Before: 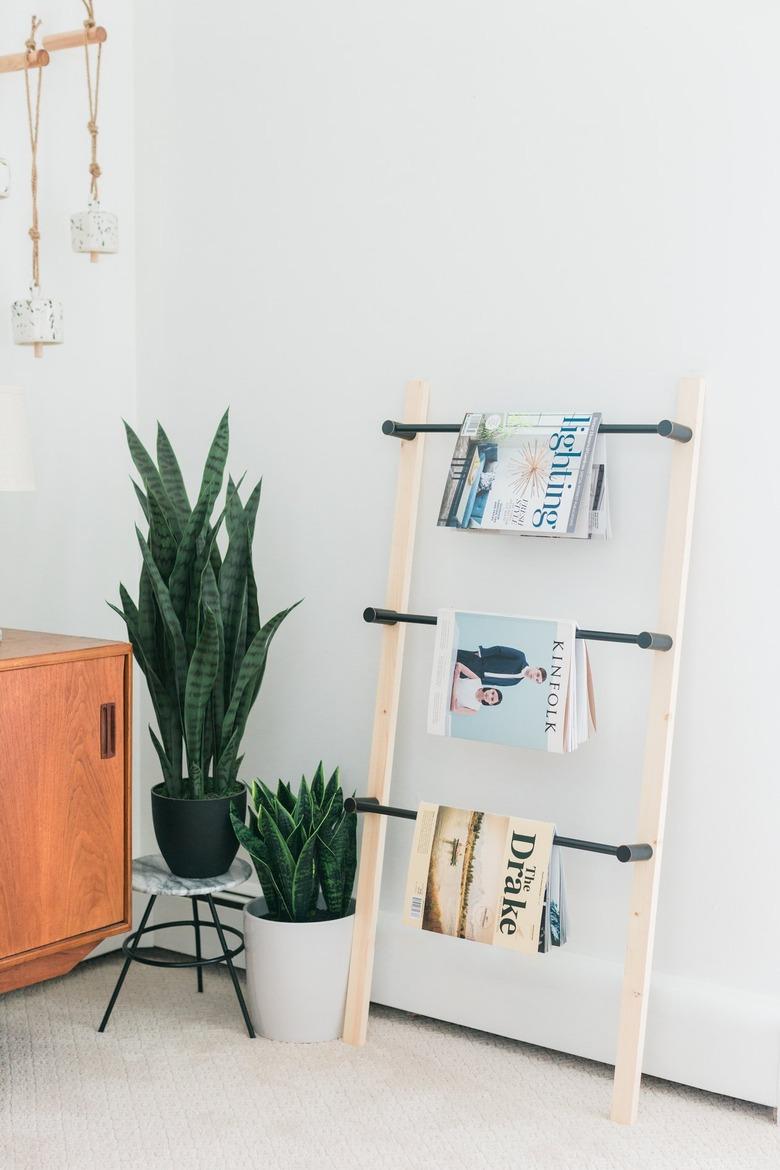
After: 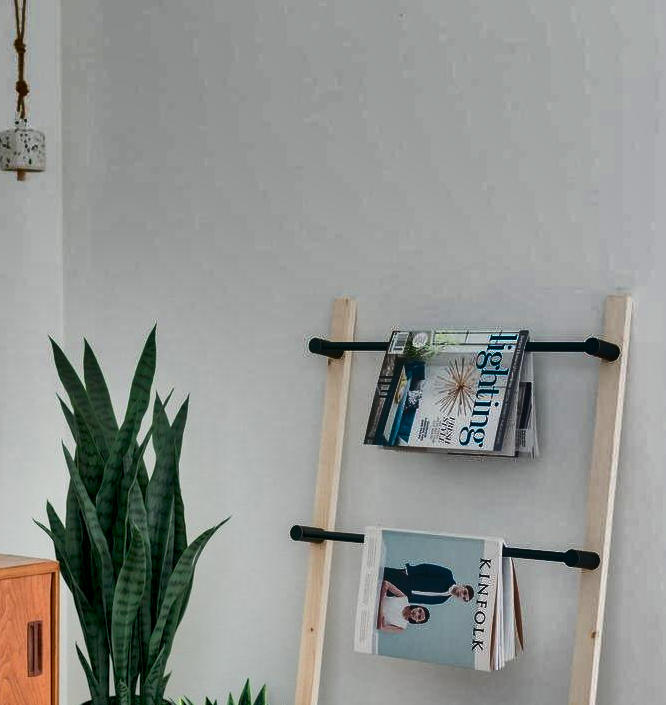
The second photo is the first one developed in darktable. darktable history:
crop and rotate: left 9.454%, top 7.09%, right 5.051%, bottom 32.602%
shadows and highlights: shadows 19.76, highlights -83.37, soften with gaussian
exposure: black level correction 0.01, exposure 0.015 EV, compensate highlight preservation false
